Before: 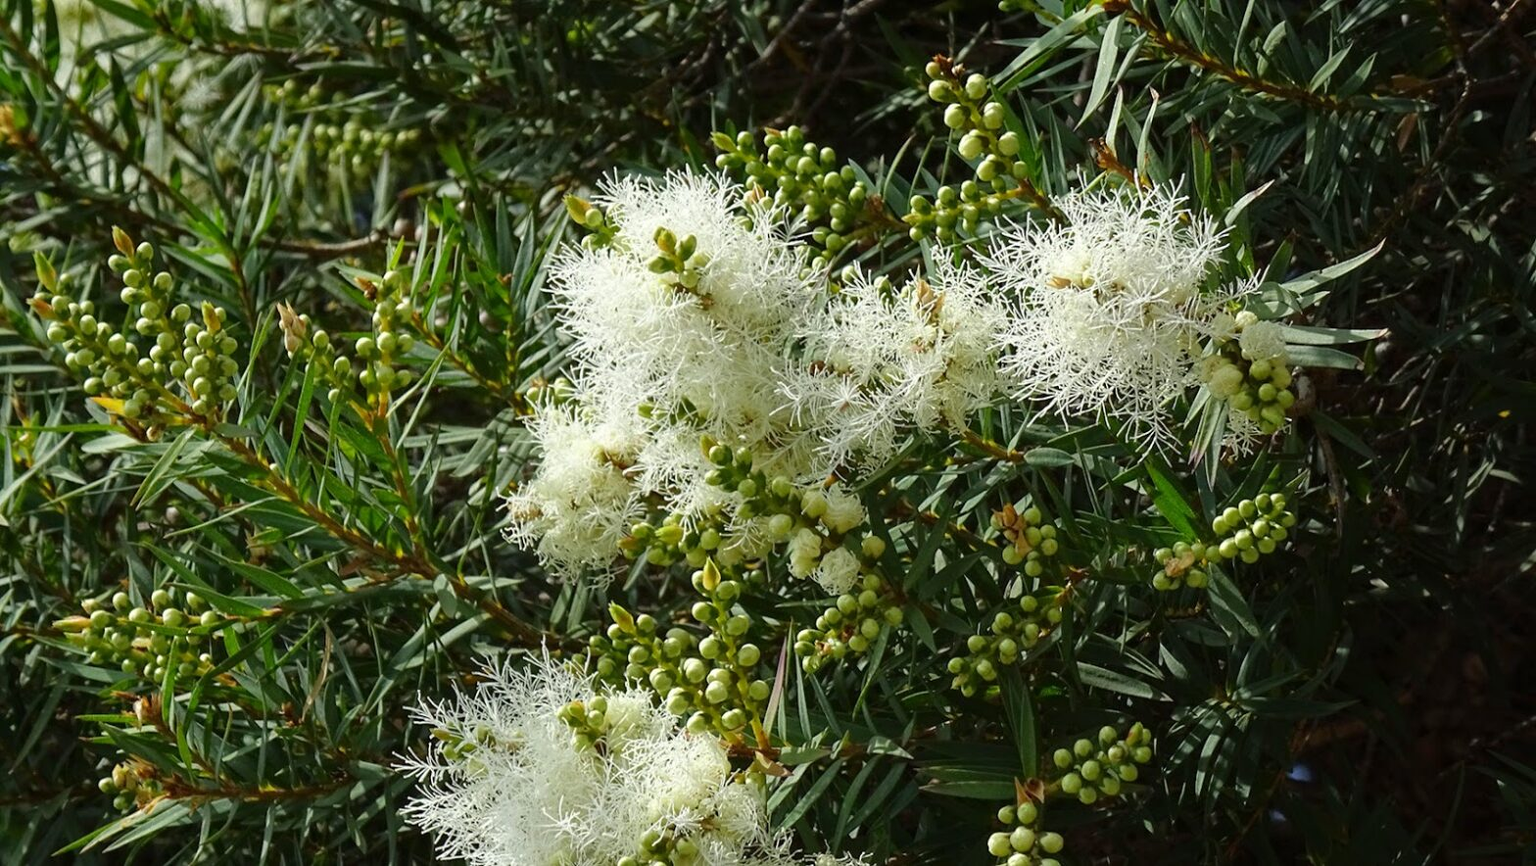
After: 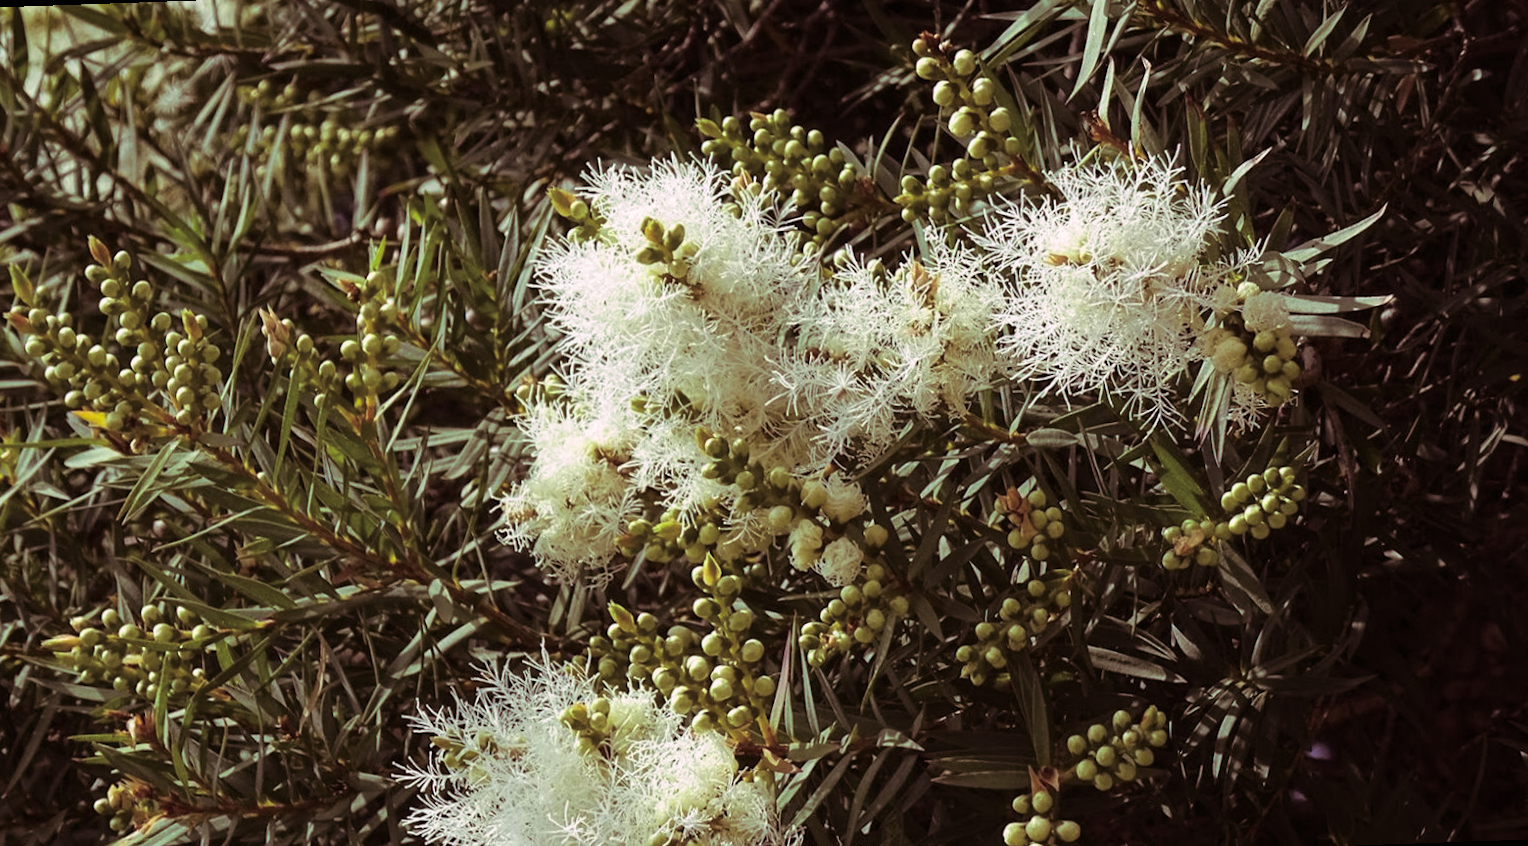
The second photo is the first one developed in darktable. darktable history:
split-toning: highlights › hue 298.8°, highlights › saturation 0.73, compress 41.76%
rotate and perspective: rotation -2°, crop left 0.022, crop right 0.978, crop top 0.049, crop bottom 0.951
